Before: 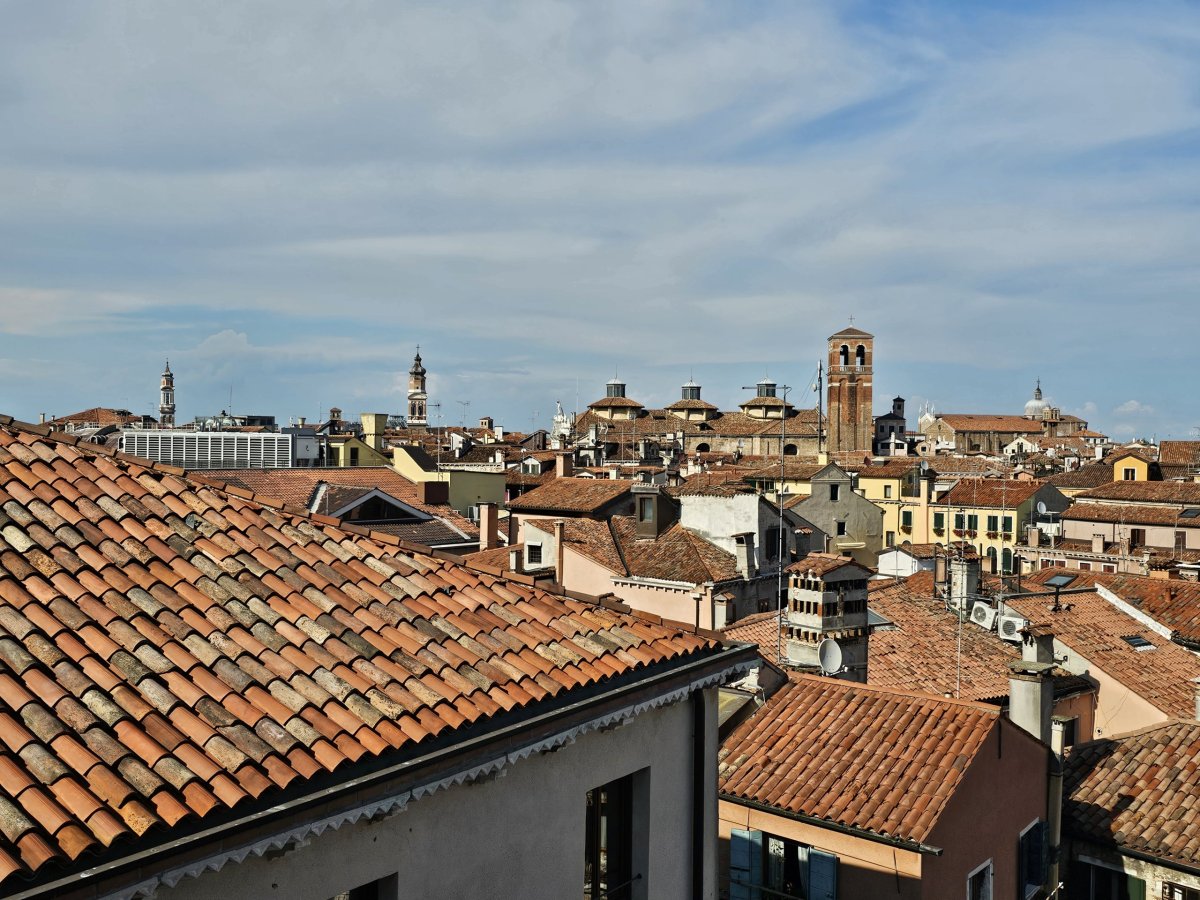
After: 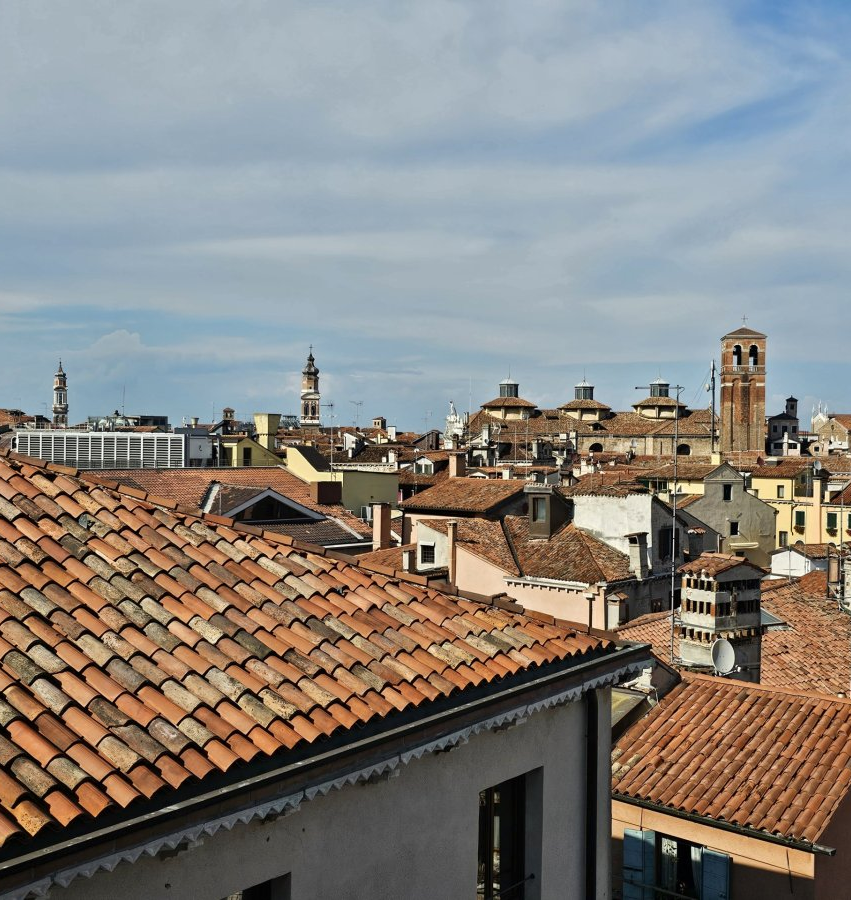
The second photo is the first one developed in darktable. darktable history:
crop and rotate: left 8.991%, right 20.072%
tone equalizer: -7 EV 0.107 EV
